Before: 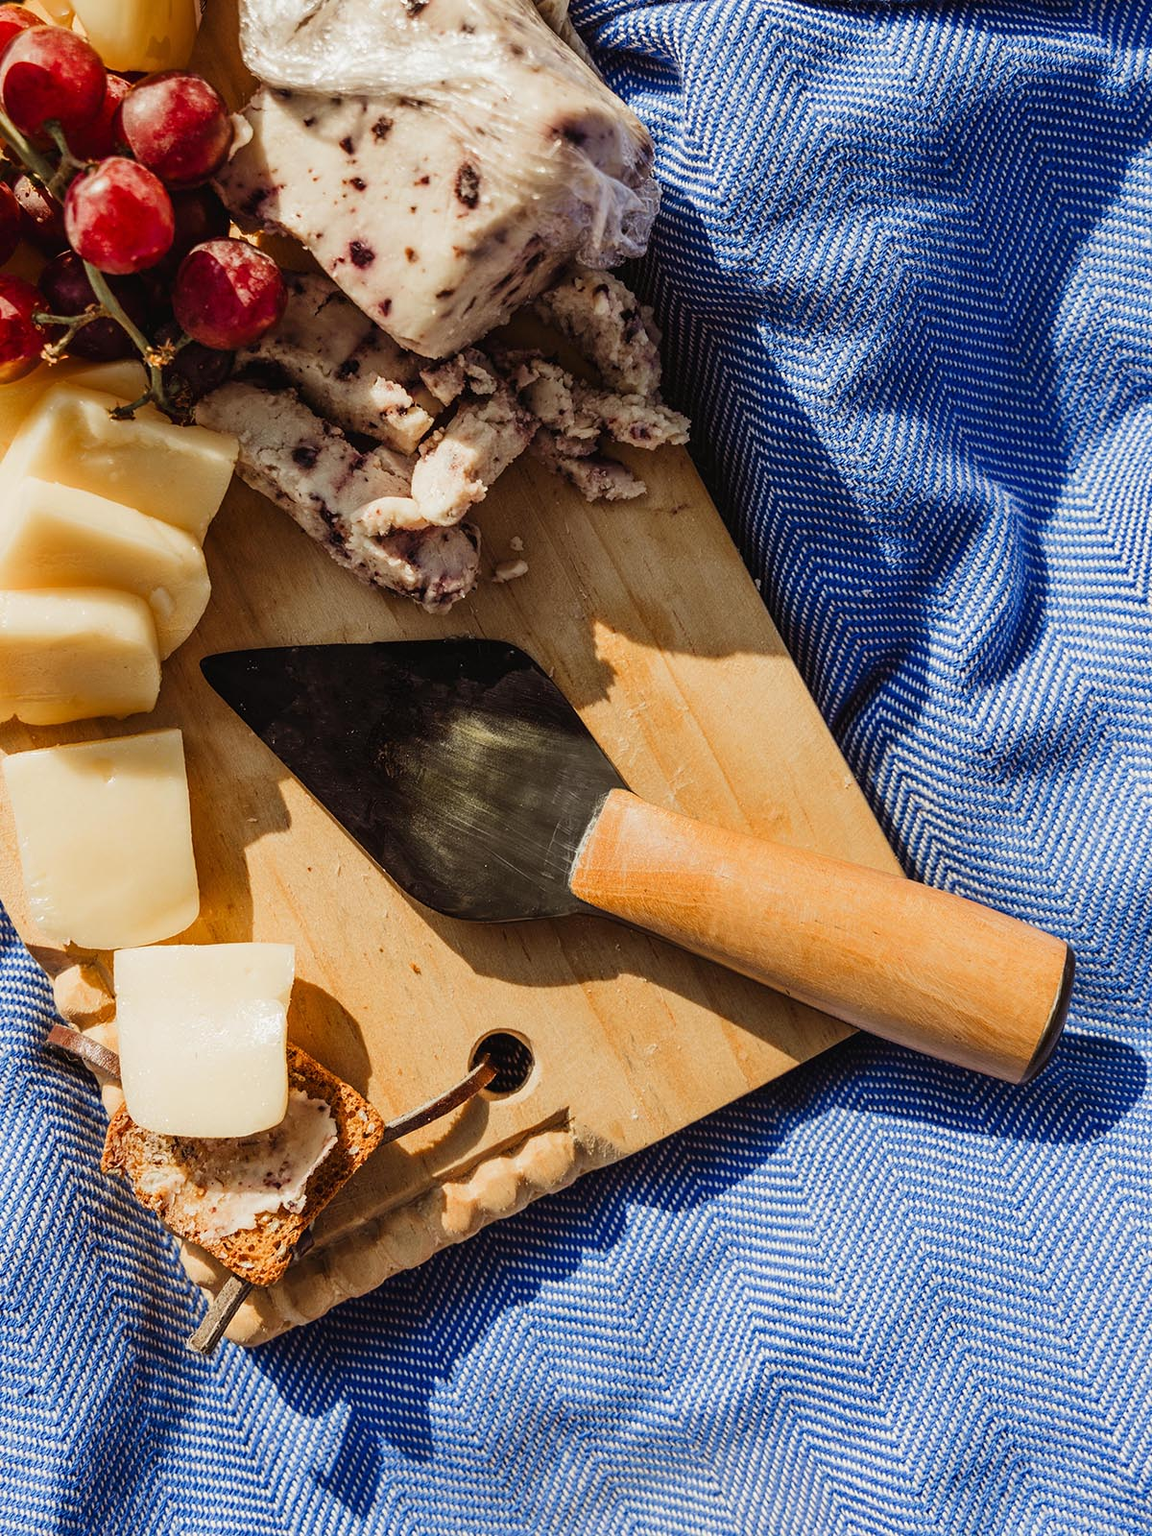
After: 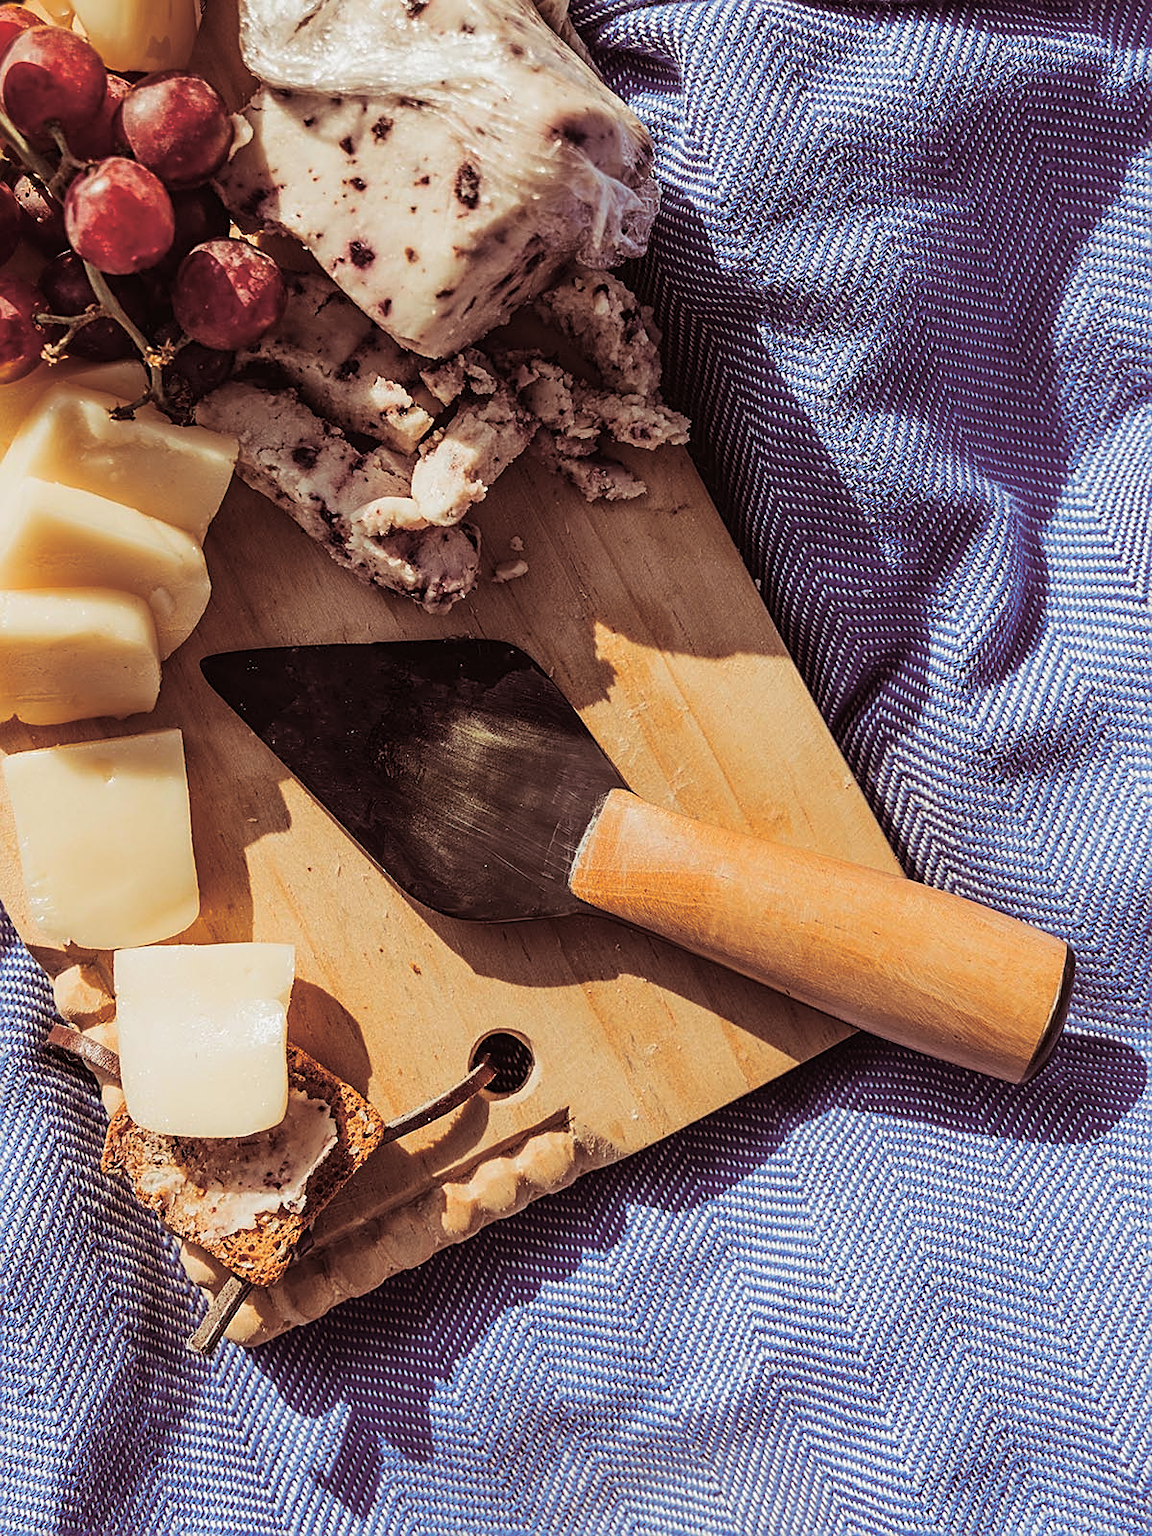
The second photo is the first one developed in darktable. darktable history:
split-toning: shadows › saturation 0.41, highlights › saturation 0, compress 33.55%
tone equalizer: -7 EV 0.18 EV, -6 EV 0.12 EV, -5 EV 0.08 EV, -4 EV 0.04 EV, -2 EV -0.02 EV, -1 EV -0.04 EV, +0 EV -0.06 EV, luminance estimator HSV value / RGB max
sharpen: on, module defaults
